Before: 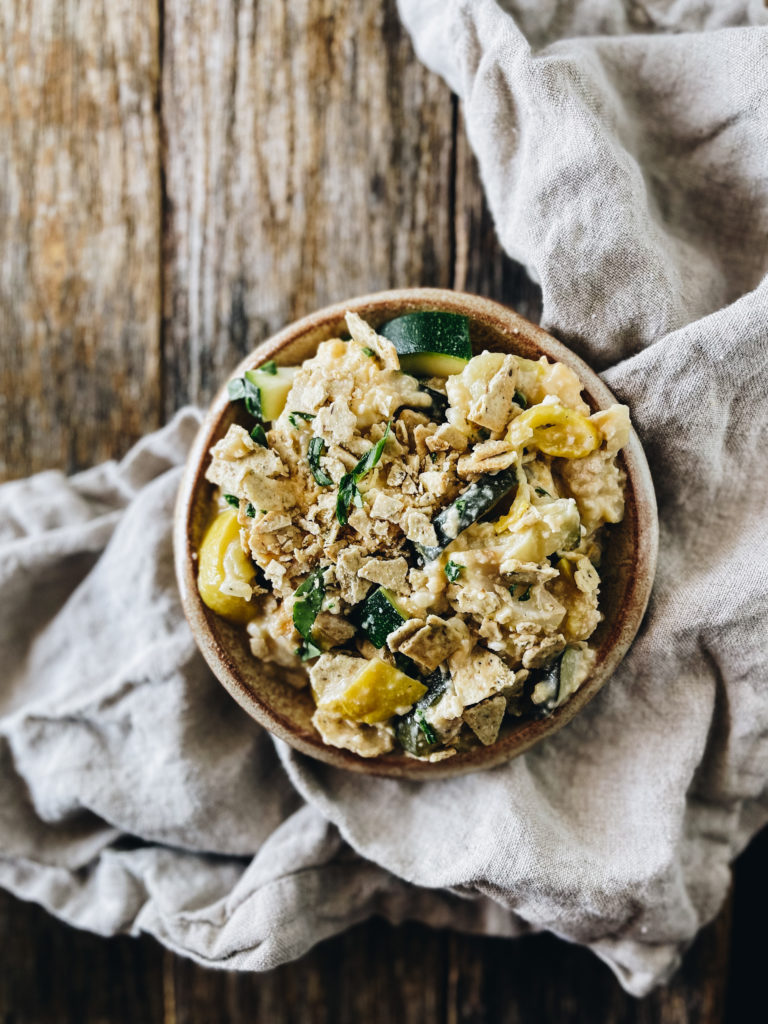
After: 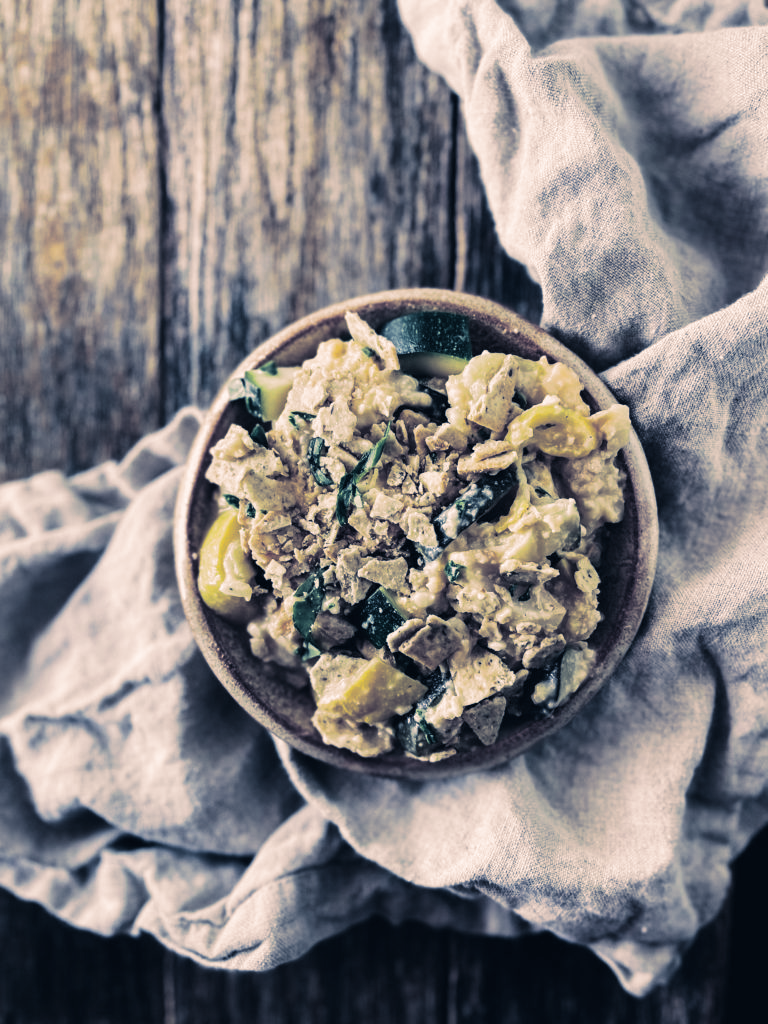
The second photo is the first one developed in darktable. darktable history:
split-toning: shadows › hue 226.8°, shadows › saturation 0.56, highlights › hue 28.8°, balance -40, compress 0%
